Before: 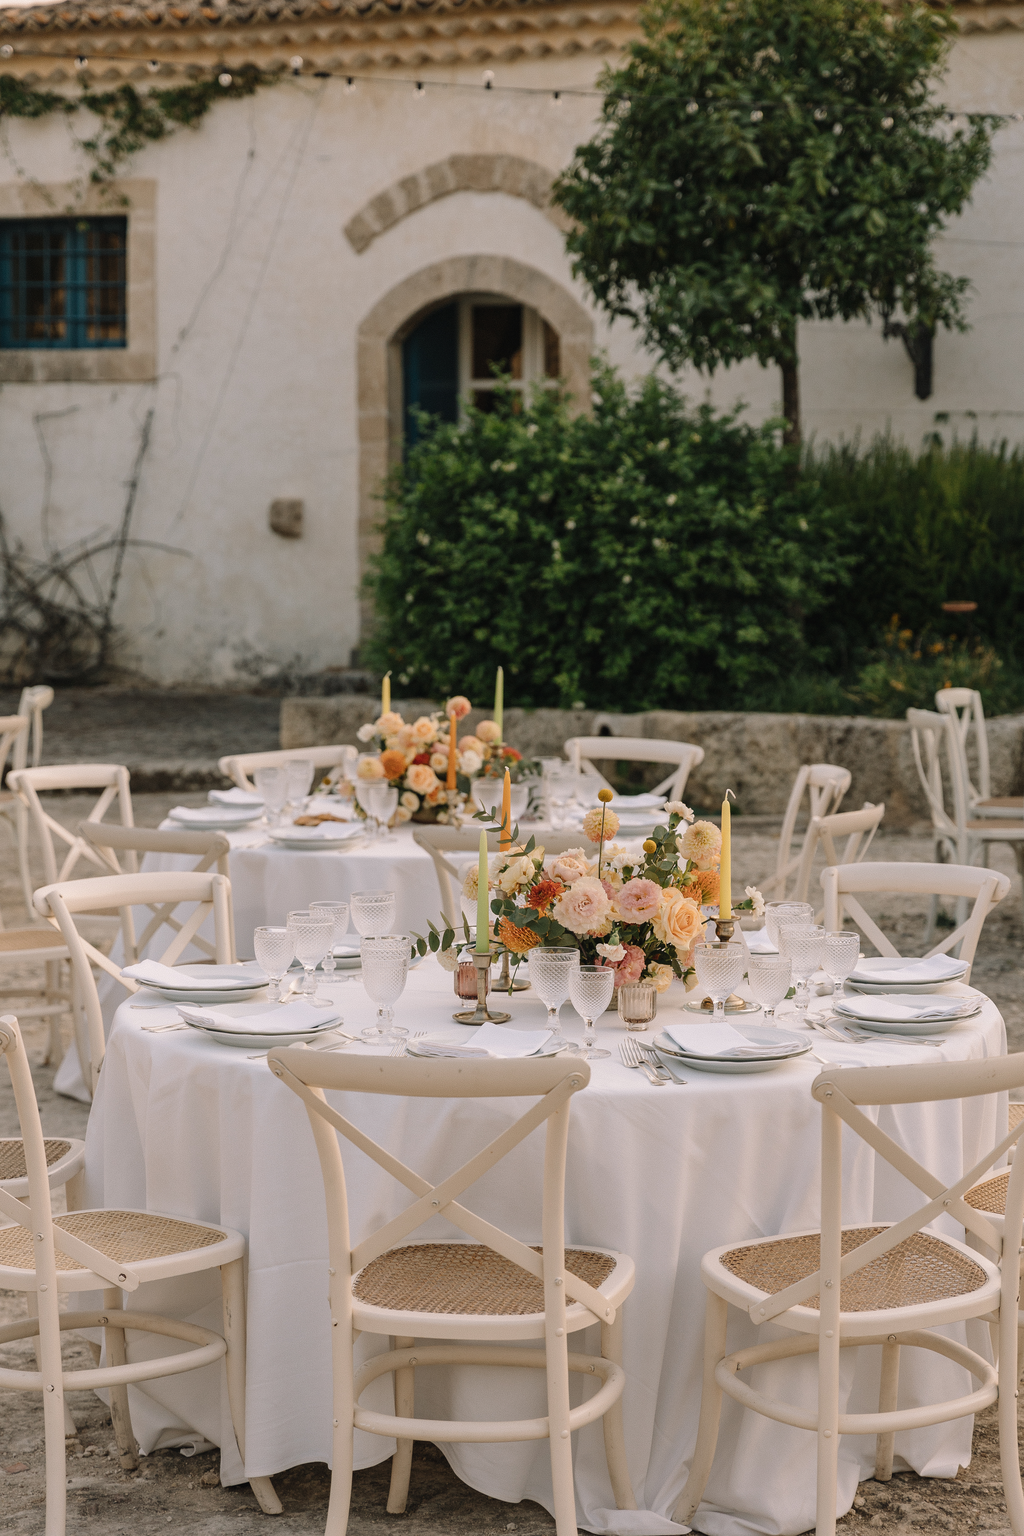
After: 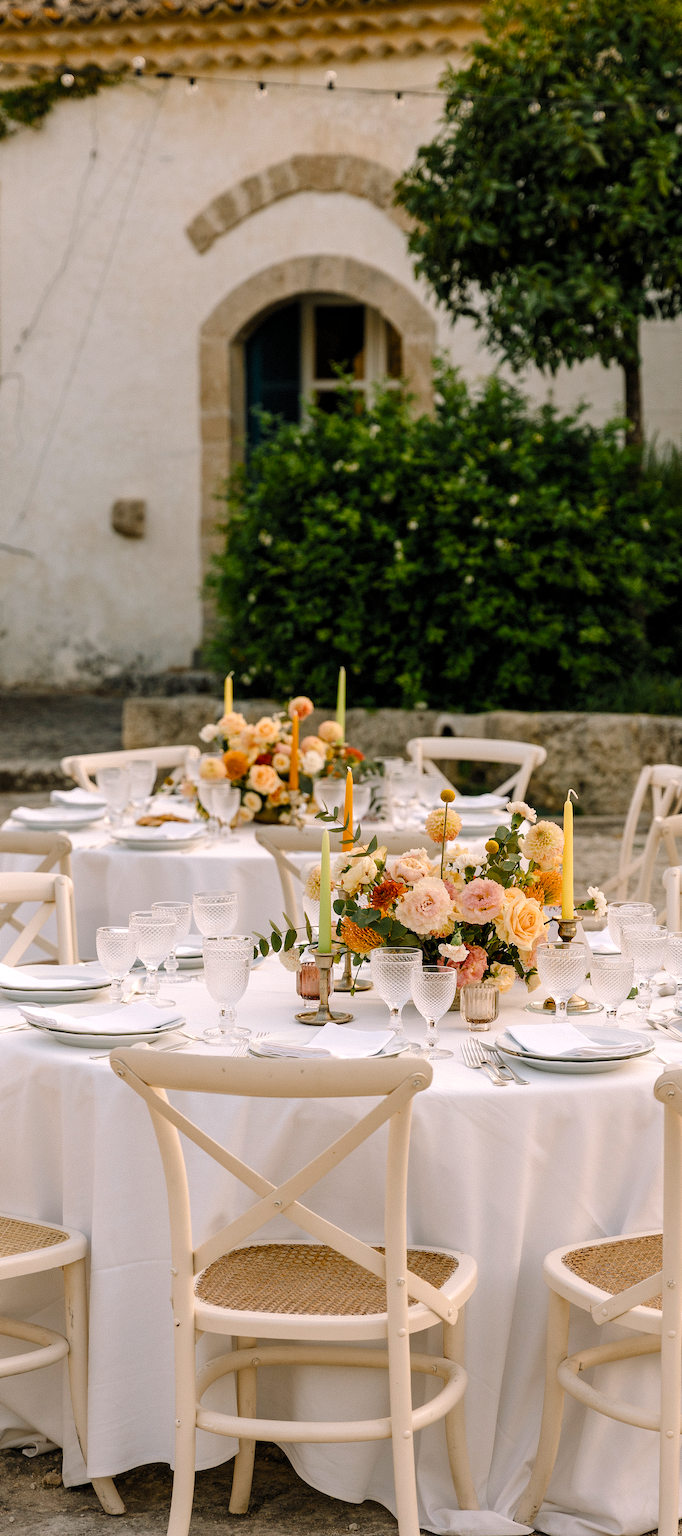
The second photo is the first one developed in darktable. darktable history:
color balance rgb: perceptual saturation grading › global saturation 35%, perceptual saturation grading › highlights -25%, perceptual saturation grading › shadows 50%
crop and rotate: left 15.446%, right 17.836%
levels: levels [0.055, 0.477, 0.9]
